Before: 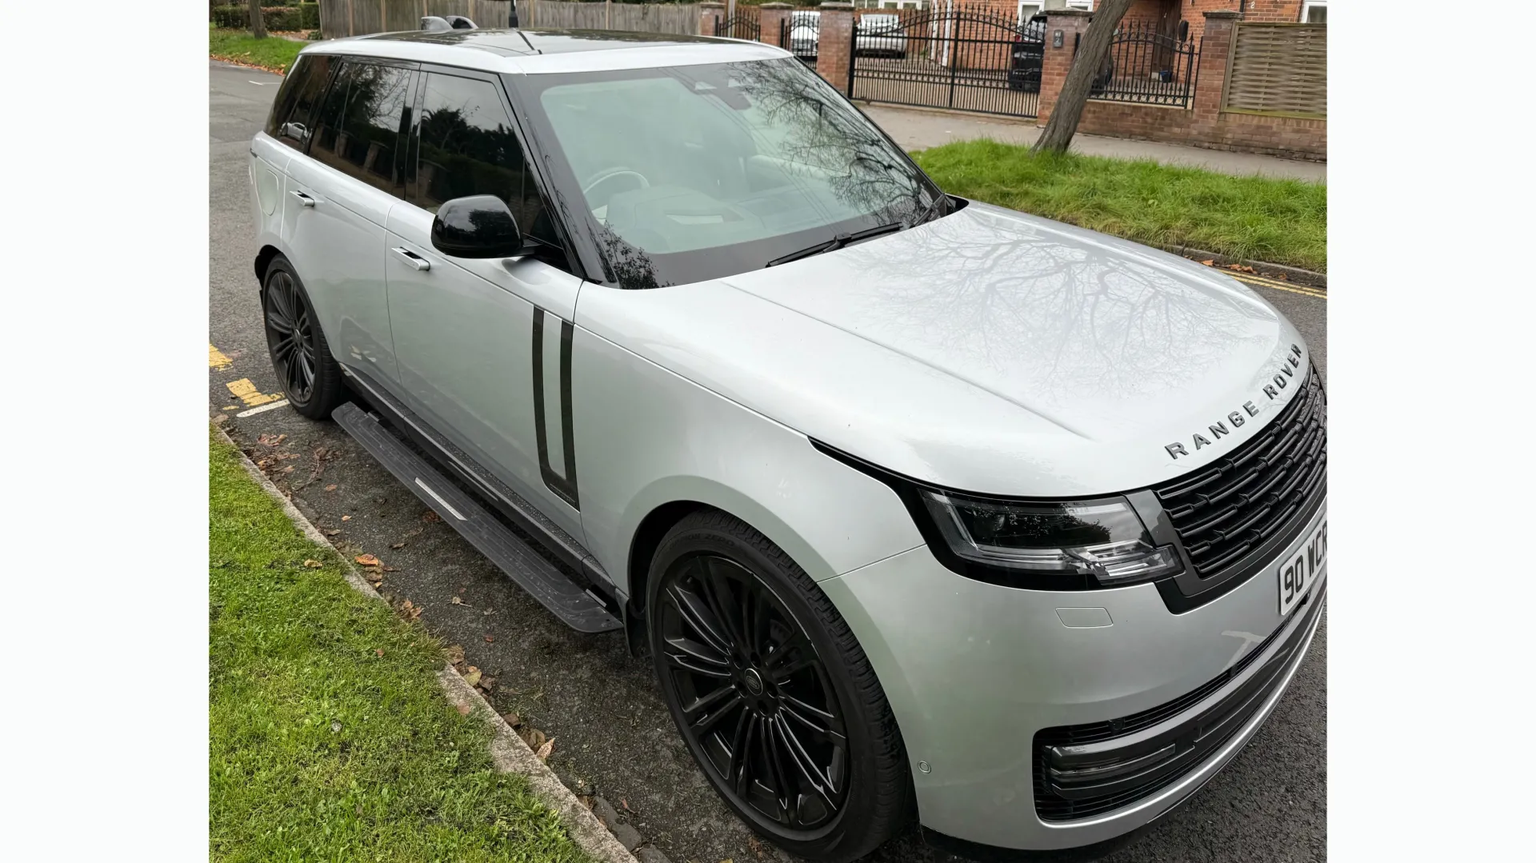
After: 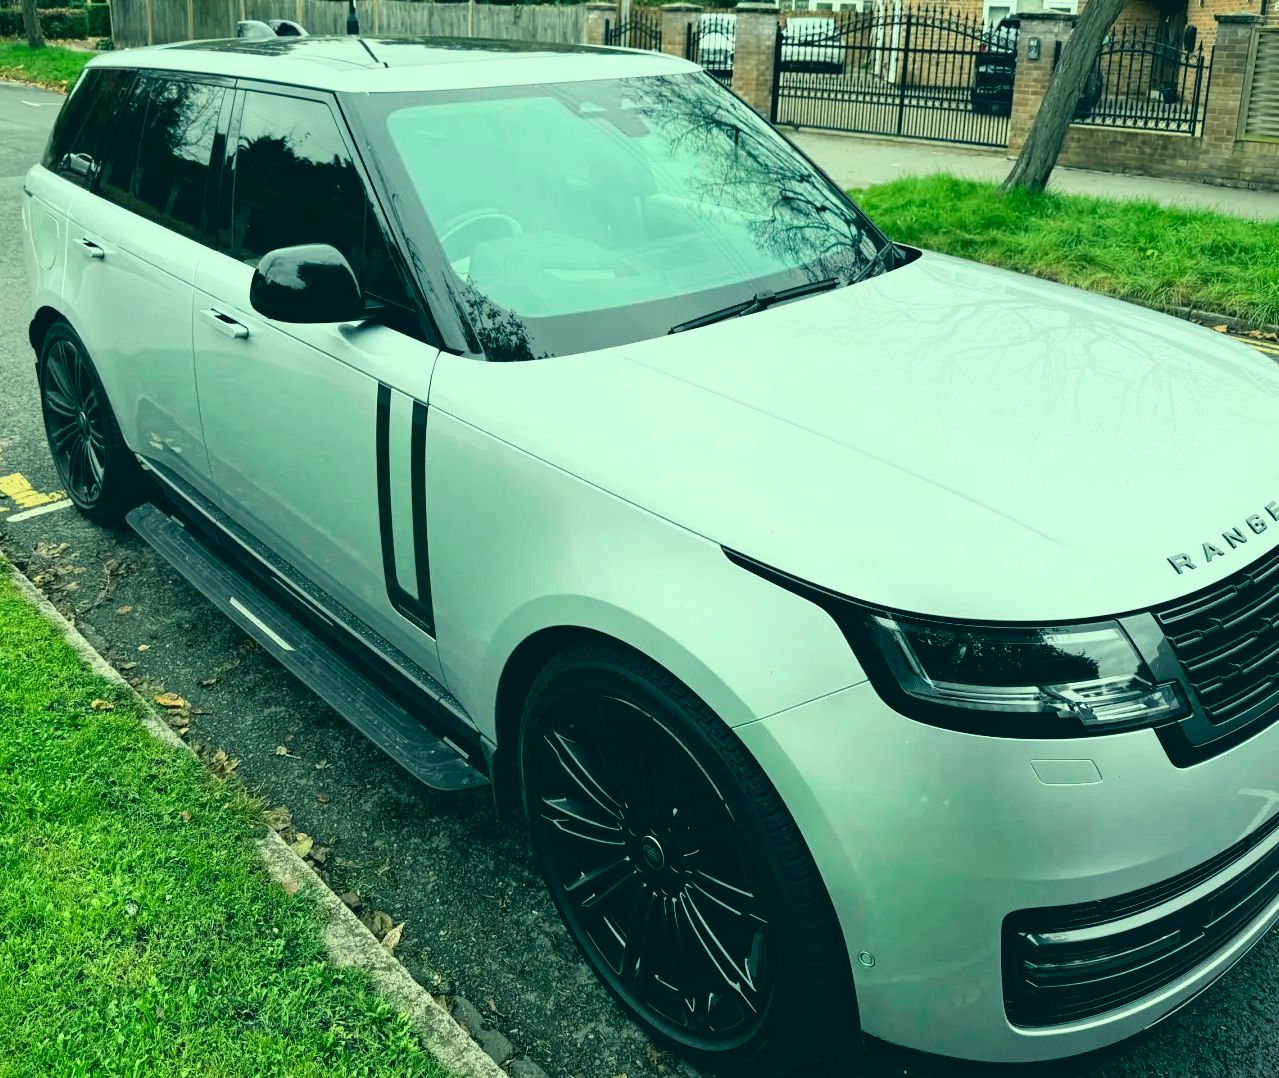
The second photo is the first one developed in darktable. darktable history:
crop and rotate: left 15.055%, right 18.278%
tone curve: curves: ch0 [(0, 0.049) (0.113, 0.084) (0.285, 0.301) (0.673, 0.796) (0.845, 0.932) (0.994, 0.971)]; ch1 [(0, 0) (0.456, 0.424) (0.498, 0.5) (0.57, 0.557) (0.631, 0.635) (1, 1)]; ch2 [(0, 0) (0.395, 0.398) (0.44, 0.456) (0.502, 0.507) (0.55, 0.559) (0.67, 0.702) (1, 1)], color space Lab, independent channels, preserve colors none
color correction: highlights a* -20.08, highlights b* 9.8, shadows a* -20.4, shadows b* -10.76
